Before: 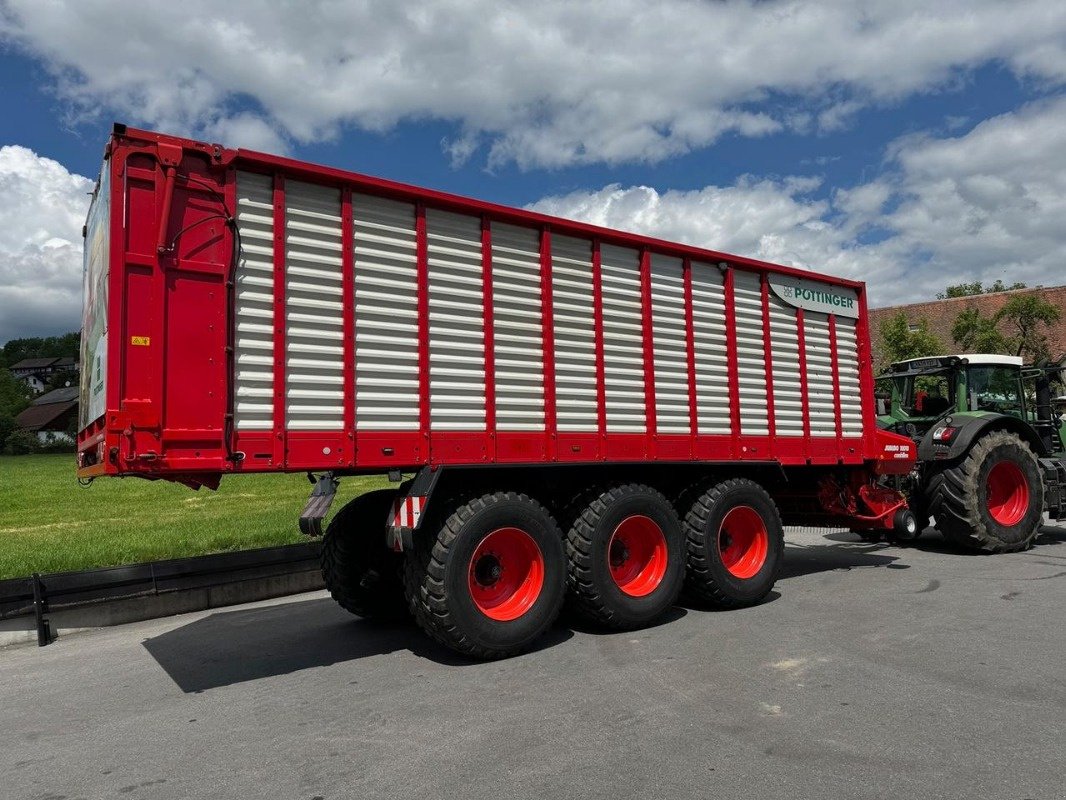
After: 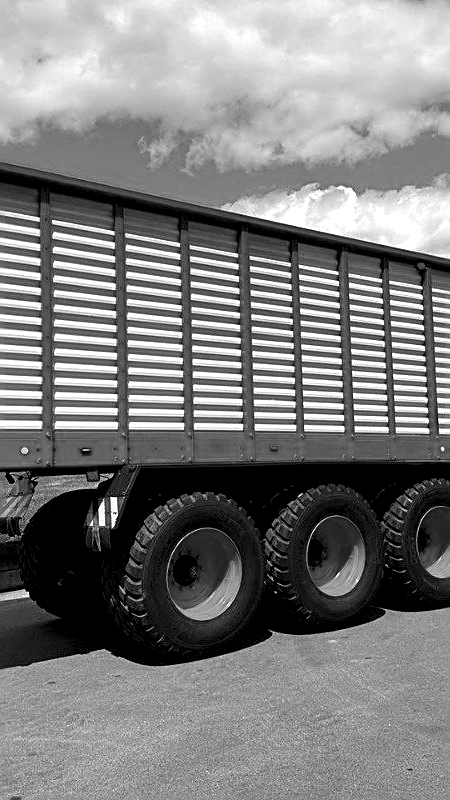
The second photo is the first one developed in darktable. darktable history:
crop: left 28.368%, right 29.337%
levels: black 0.042%, levels [0.062, 0.494, 0.925]
color calibration: output gray [0.267, 0.423, 0.267, 0], illuminant same as pipeline (D50), adaptation XYZ, x 0.347, y 0.359, temperature 5014.2 K
sharpen: amount 0.493
exposure: exposure 0.568 EV, compensate exposure bias true, compensate highlight preservation false
